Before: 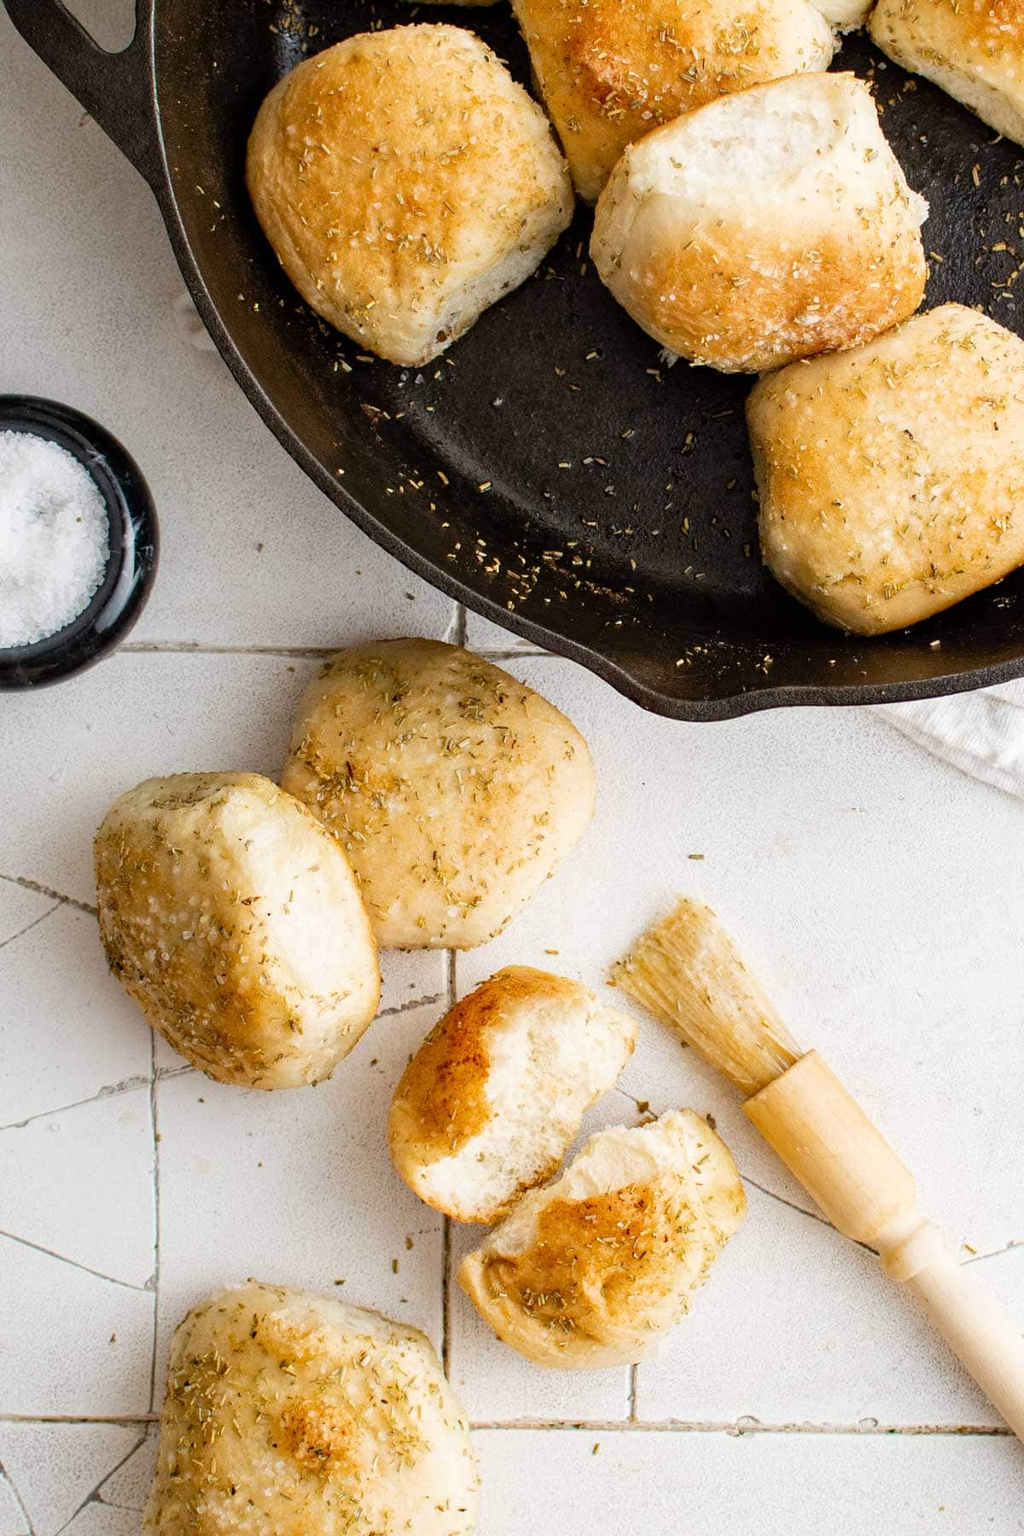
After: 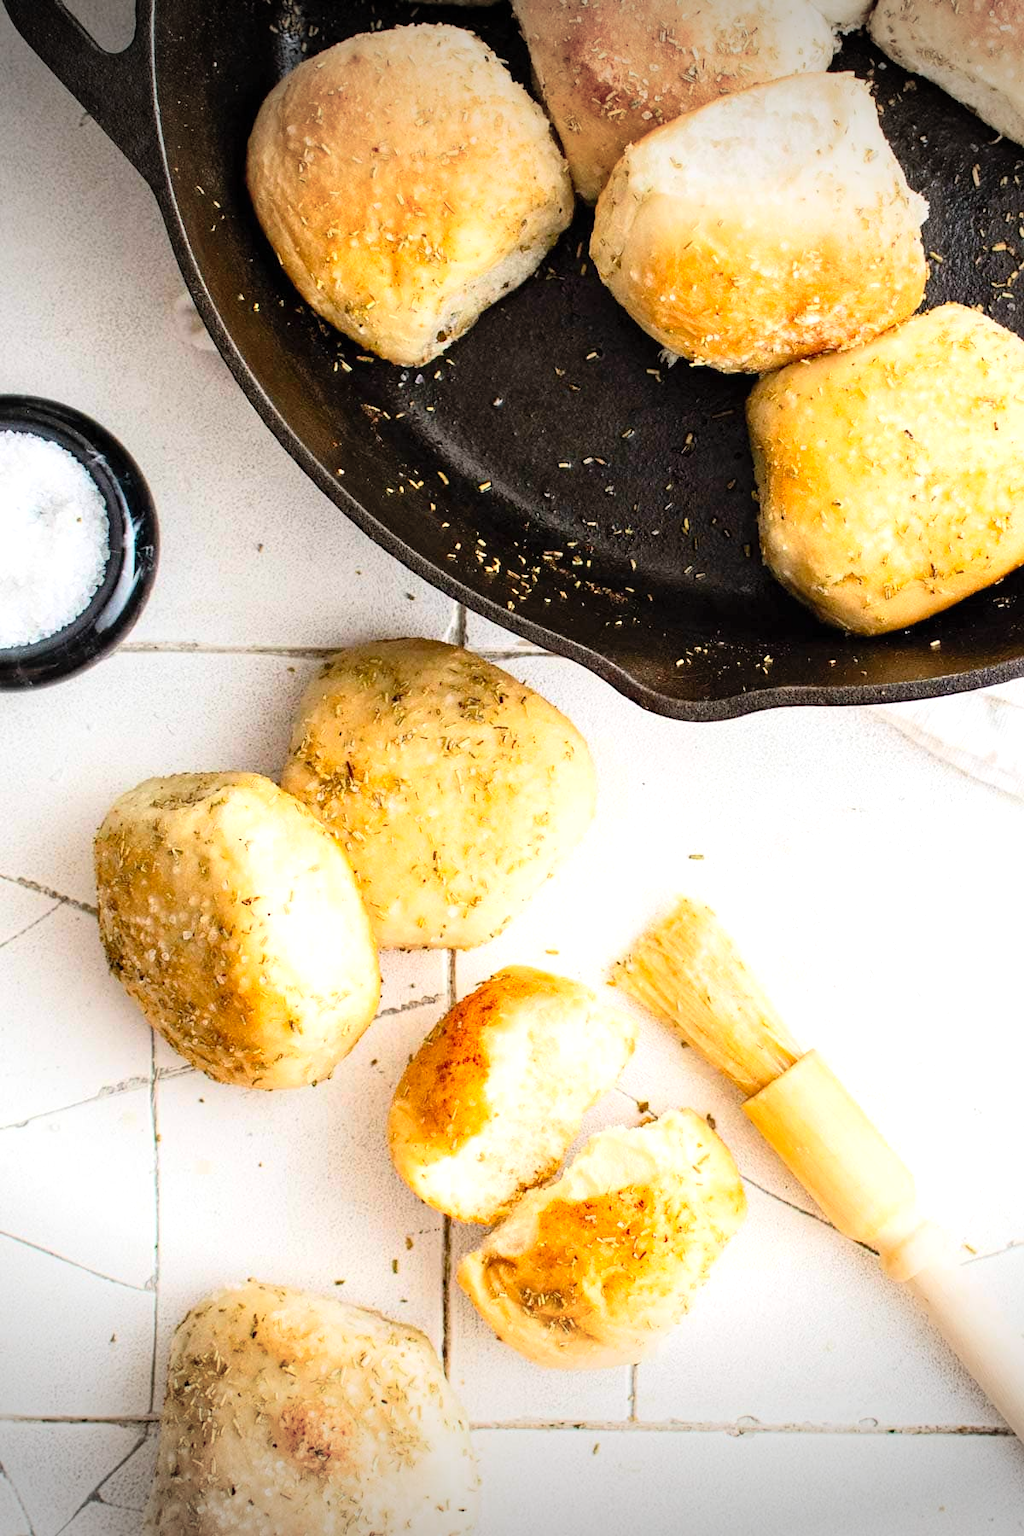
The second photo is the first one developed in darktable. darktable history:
vignetting: fall-off start 99.25%, width/height ratio 1.321
tone equalizer: -8 EV -0.442 EV, -7 EV -0.403 EV, -6 EV -0.305 EV, -5 EV -0.248 EV, -3 EV 0.213 EV, -2 EV 0.36 EV, -1 EV 0.364 EV, +0 EV 0.447 EV
contrast brightness saturation: contrast 0.198, brightness 0.17, saturation 0.217
